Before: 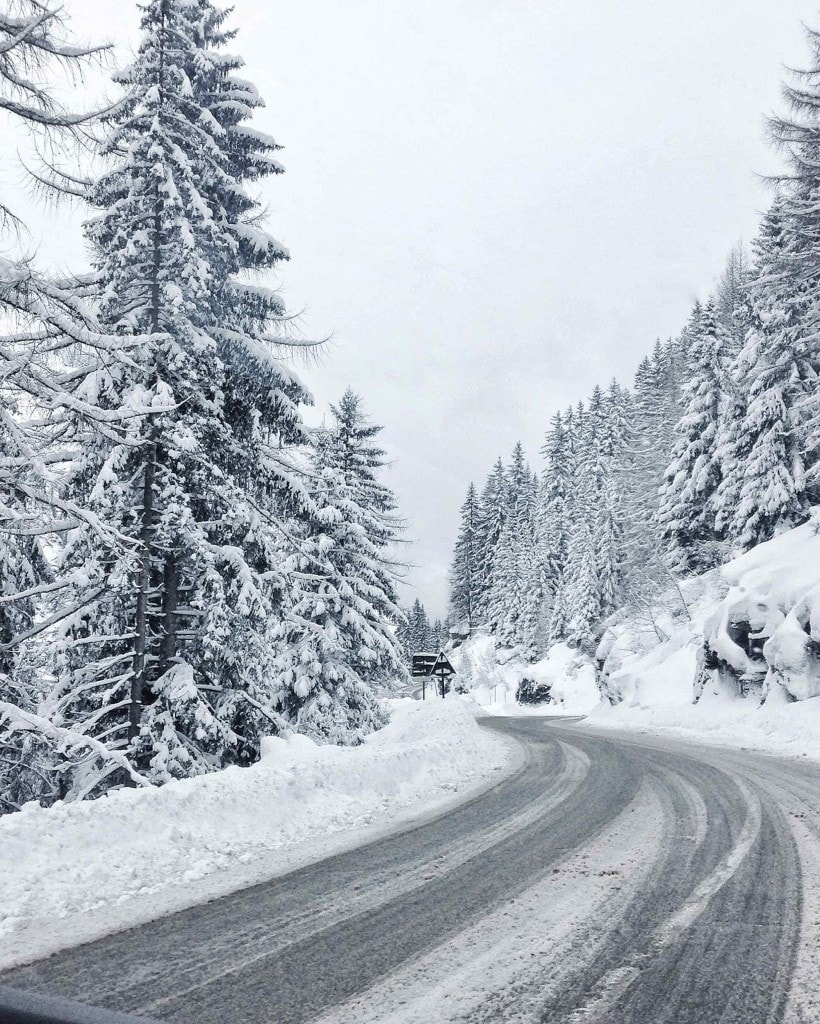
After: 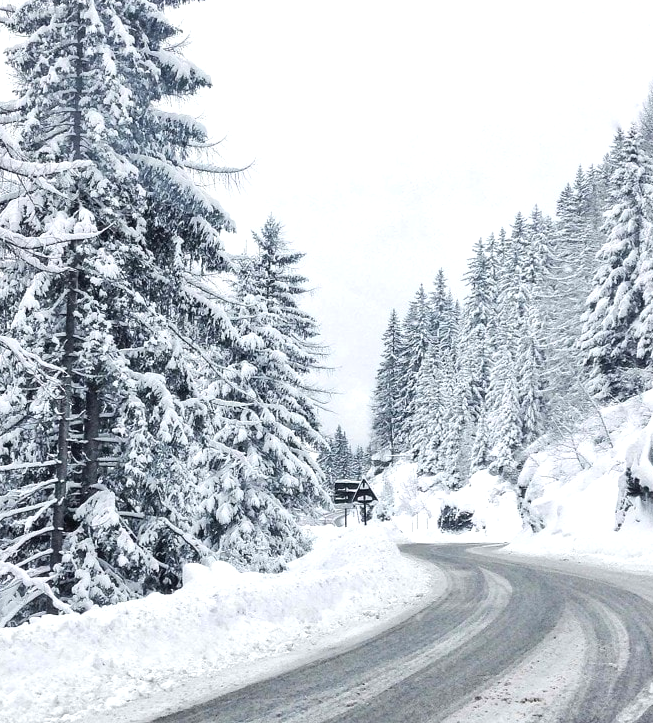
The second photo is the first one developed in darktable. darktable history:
crop: left 9.535%, top 16.952%, right 10.791%, bottom 12.368%
exposure: exposure 0.379 EV, compensate highlight preservation false
